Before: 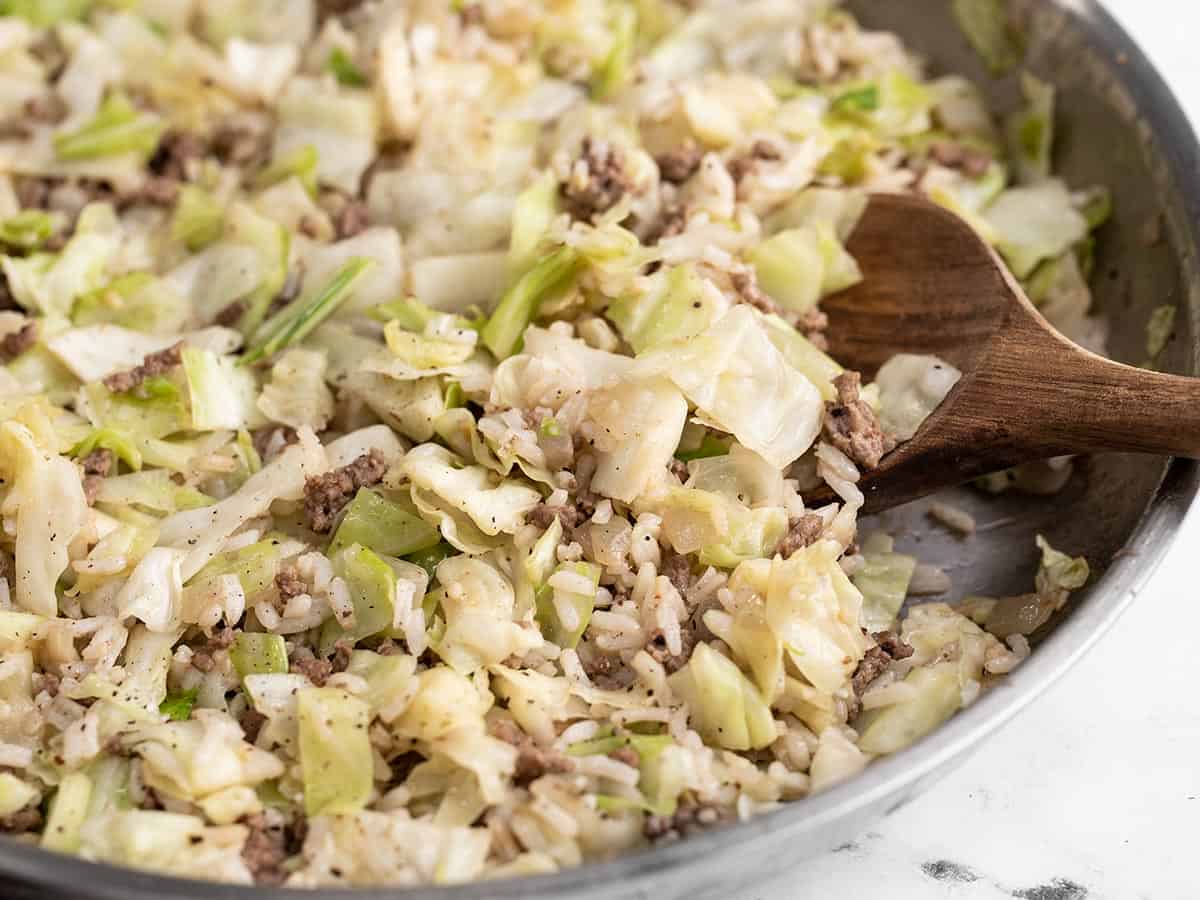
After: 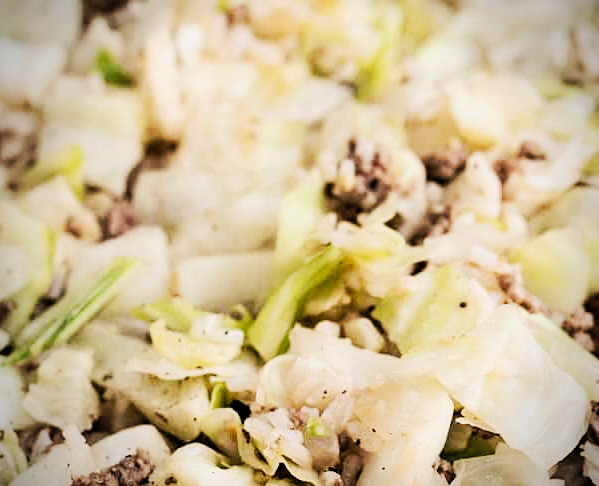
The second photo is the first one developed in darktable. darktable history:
vignetting: brightness -0.576, saturation -0.262, unbound false
tone curve: curves: ch0 [(0, 0) (0.003, 0.005) (0.011, 0.011) (0.025, 0.022) (0.044, 0.035) (0.069, 0.051) (0.1, 0.073) (0.136, 0.106) (0.177, 0.147) (0.224, 0.195) (0.277, 0.253) (0.335, 0.315) (0.399, 0.388) (0.468, 0.488) (0.543, 0.586) (0.623, 0.685) (0.709, 0.764) (0.801, 0.838) (0.898, 0.908) (1, 1)], preserve colors none
crop: left 19.521%, right 30.527%, bottom 45.935%
filmic rgb: black relative exposure -3.99 EV, white relative exposure 2.99 EV, hardness 2.99, contrast 1.494
